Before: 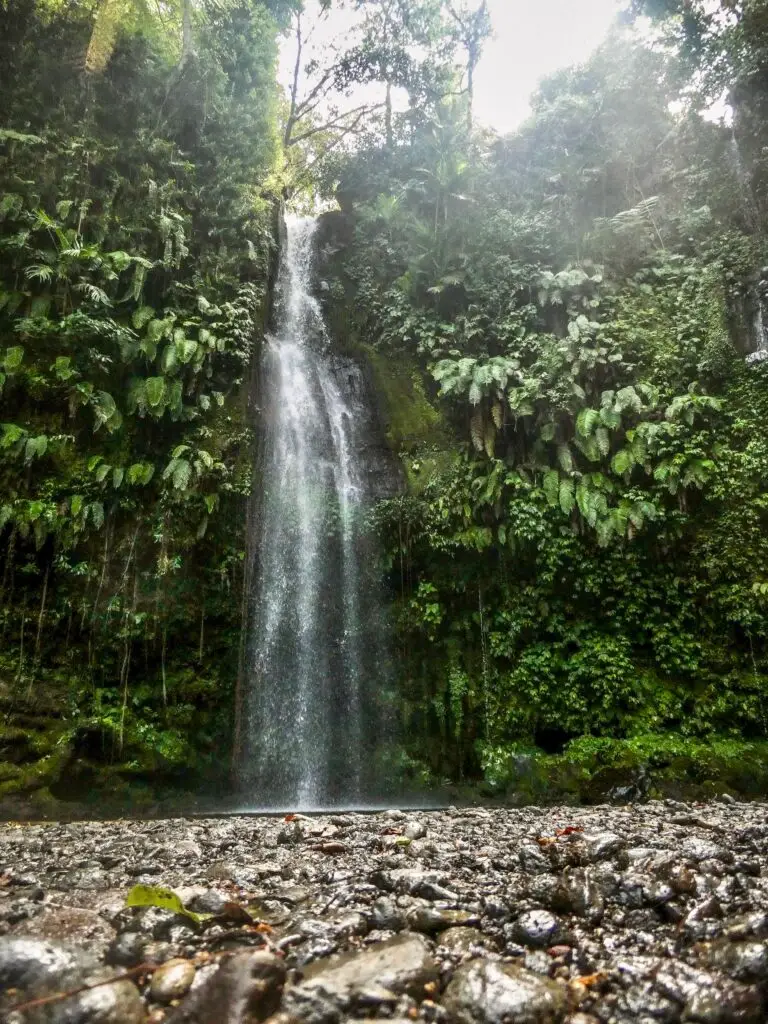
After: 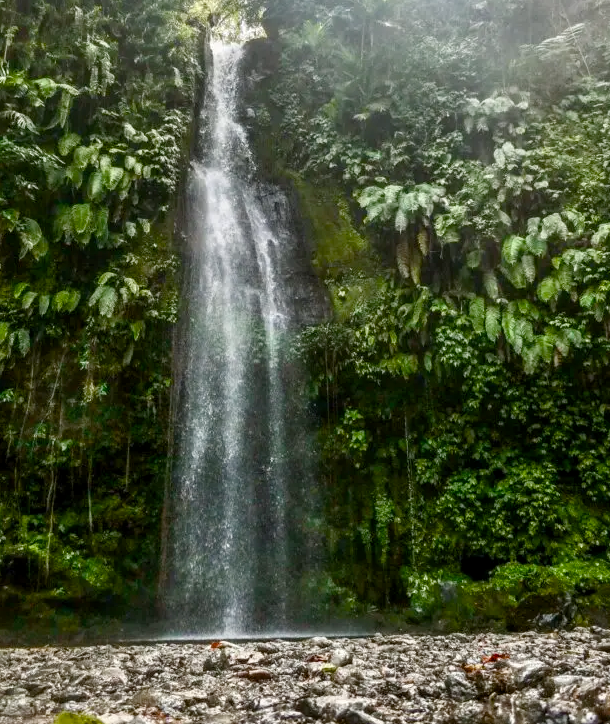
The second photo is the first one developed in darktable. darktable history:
color balance rgb: perceptual saturation grading › global saturation 20%, perceptual saturation grading › highlights -25%, perceptual saturation grading › shadows 50%, global vibrance -25%
exposure: black level correction 0.001, compensate highlight preservation false
crop: left 9.712%, top 16.928%, right 10.845%, bottom 12.332%
